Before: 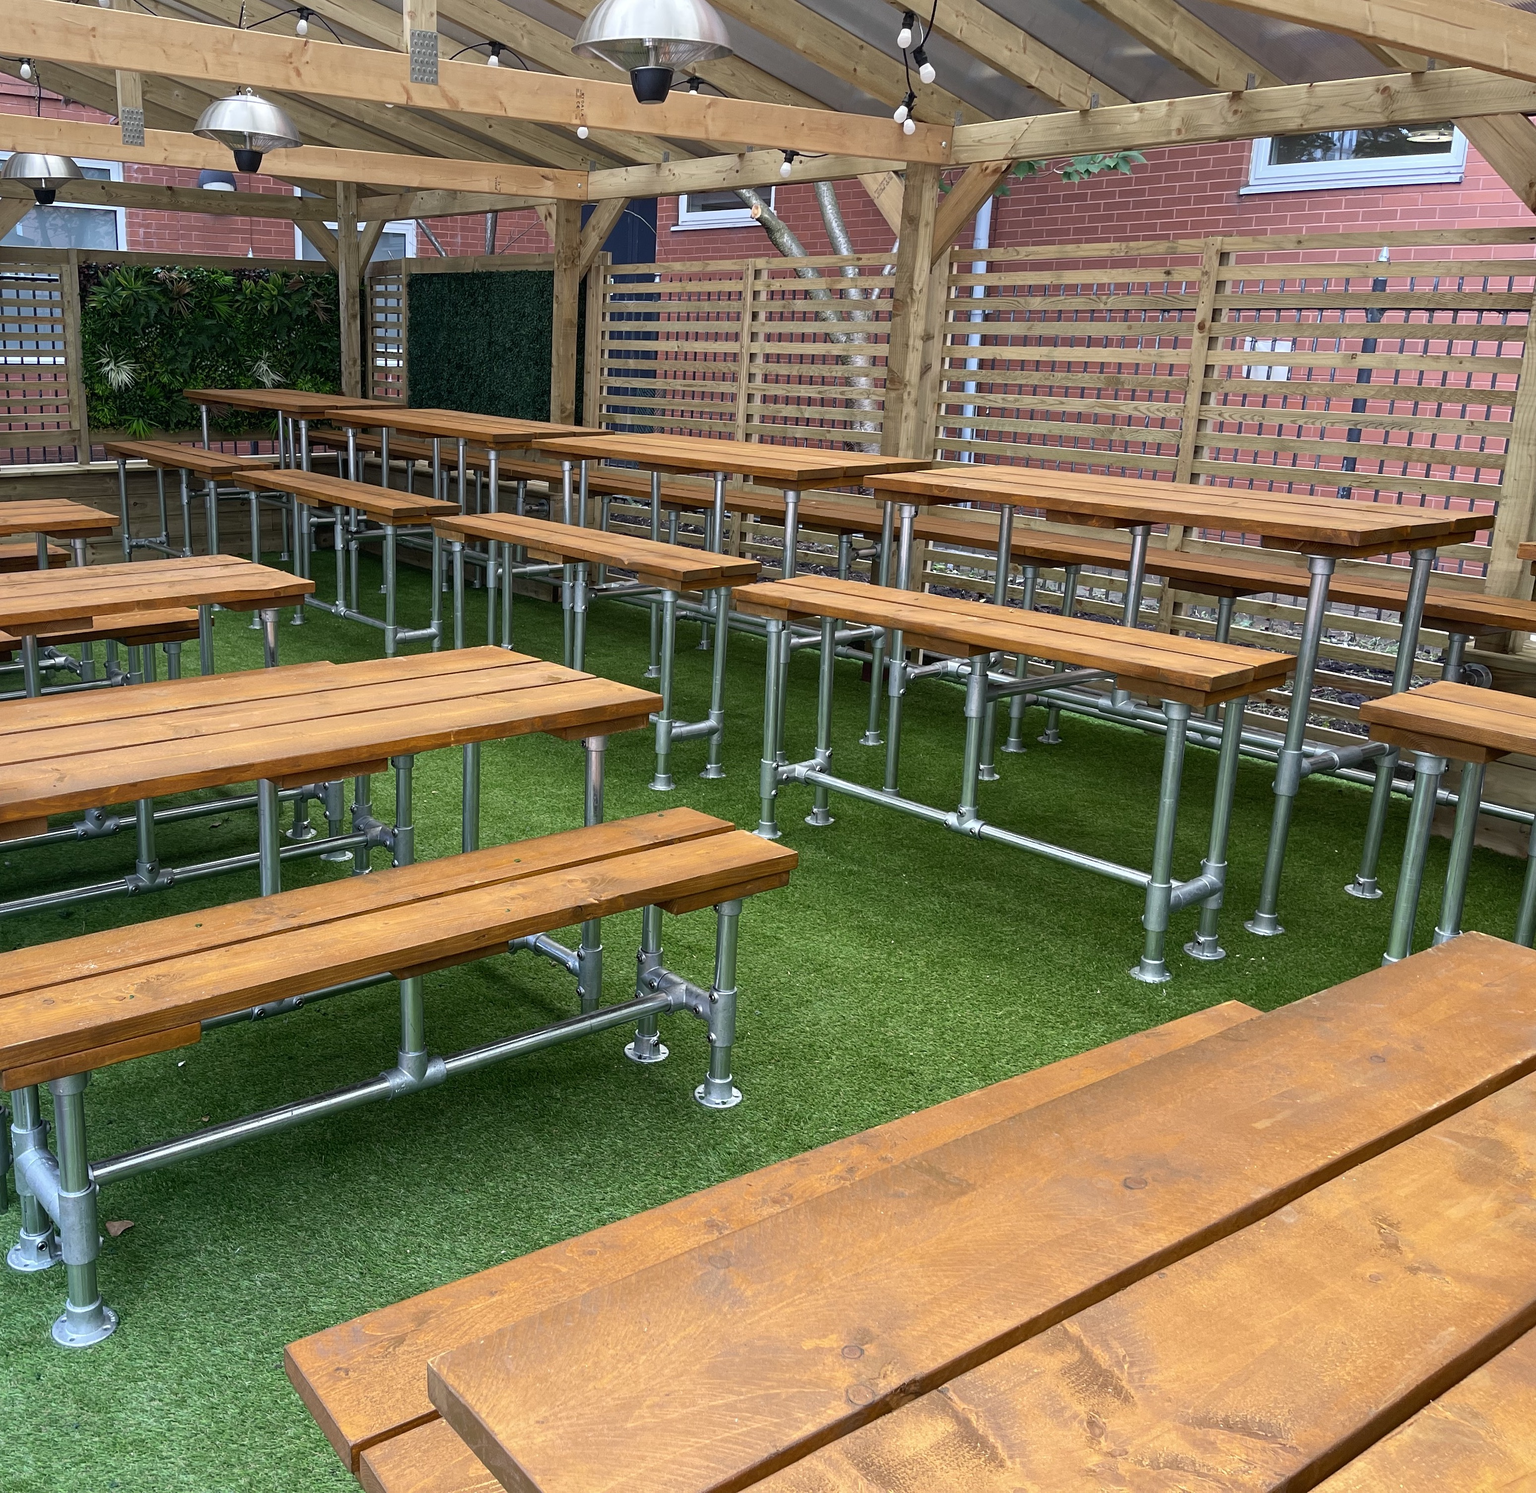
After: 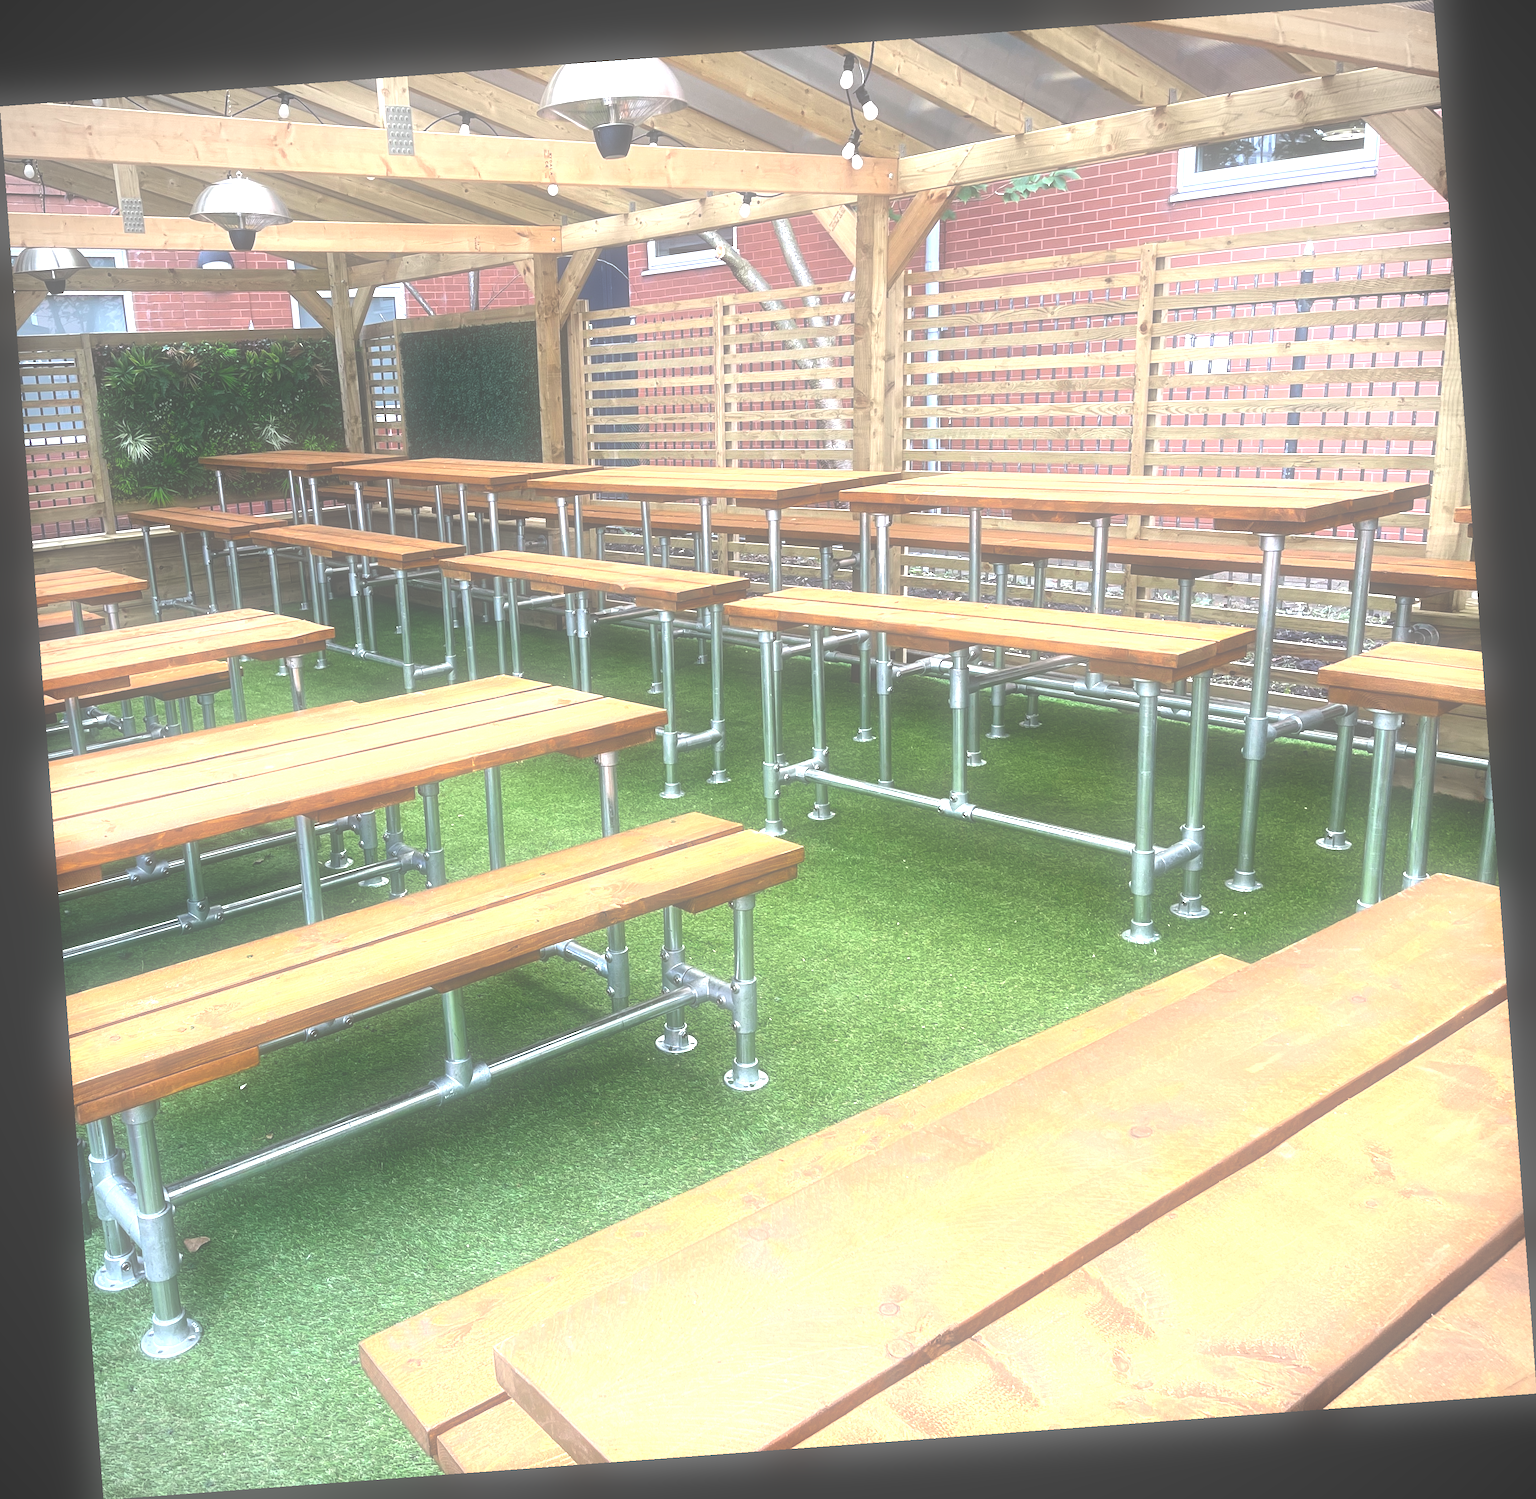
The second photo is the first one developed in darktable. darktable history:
exposure: black level correction -0.023, exposure 1.397 EV, compensate highlight preservation false
soften: size 60.24%, saturation 65.46%, brightness 0.506 EV, mix 25.7%
vignetting: fall-off start 91.19%
rotate and perspective: rotation -4.25°, automatic cropping off
